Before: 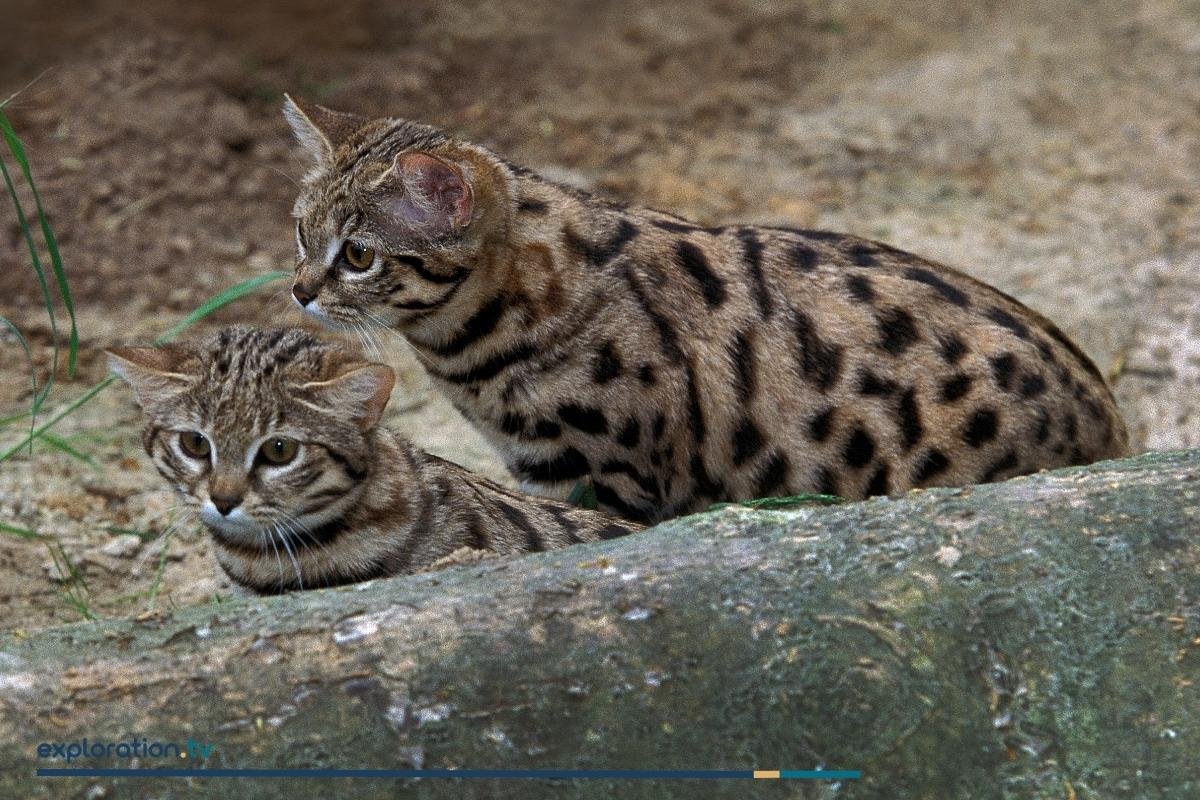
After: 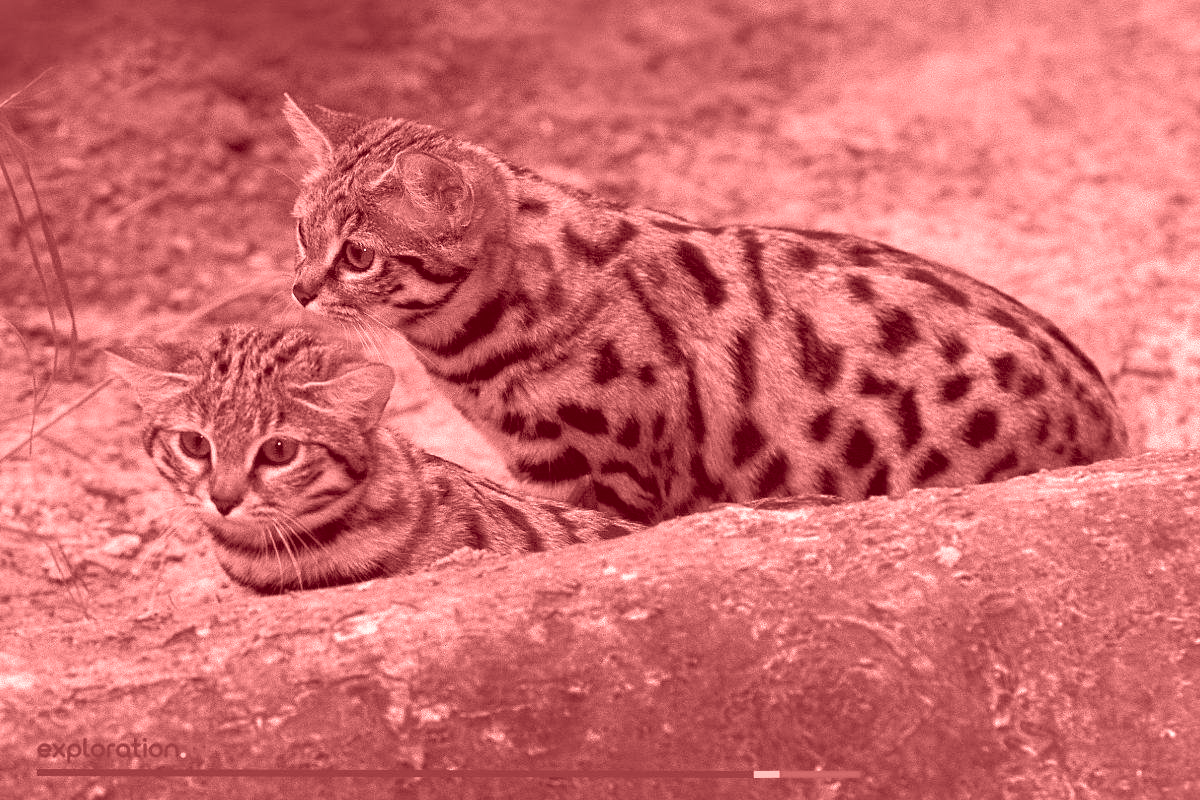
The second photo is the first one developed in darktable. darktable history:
tone curve: curves: ch0 [(0, 0) (0.003, 0.003) (0.011, 0.011) (0.025, 0.026) (0.044, 0.046) (0.069, 0.072) (0.1, 0.103) (0.136, 0.141) (0.177, 0.184) (0.224, 0.233) (0.277, 0.287) (0.335, 0.348) (0.399, 0.414) (0.468, 0.486) (0.543, 0.563) (0.623, 0.647) (0.709, 0.736) (0.801, 0.831) (0.898, 0.92) (1, 1)], preserve colors none
color balance rgb: shadows lift › chroma 1%, shadows lift › hue 113°, highlights gain › chroma 0.2%, highlights gain › hue 333°, perceptual saturation grading › global saturation 20%, perceptual saturation grading › highlights -50%, perceptual saturation grading › shadows 25%, contrast -10%
colorize: saturation 60%, source mix 100%
